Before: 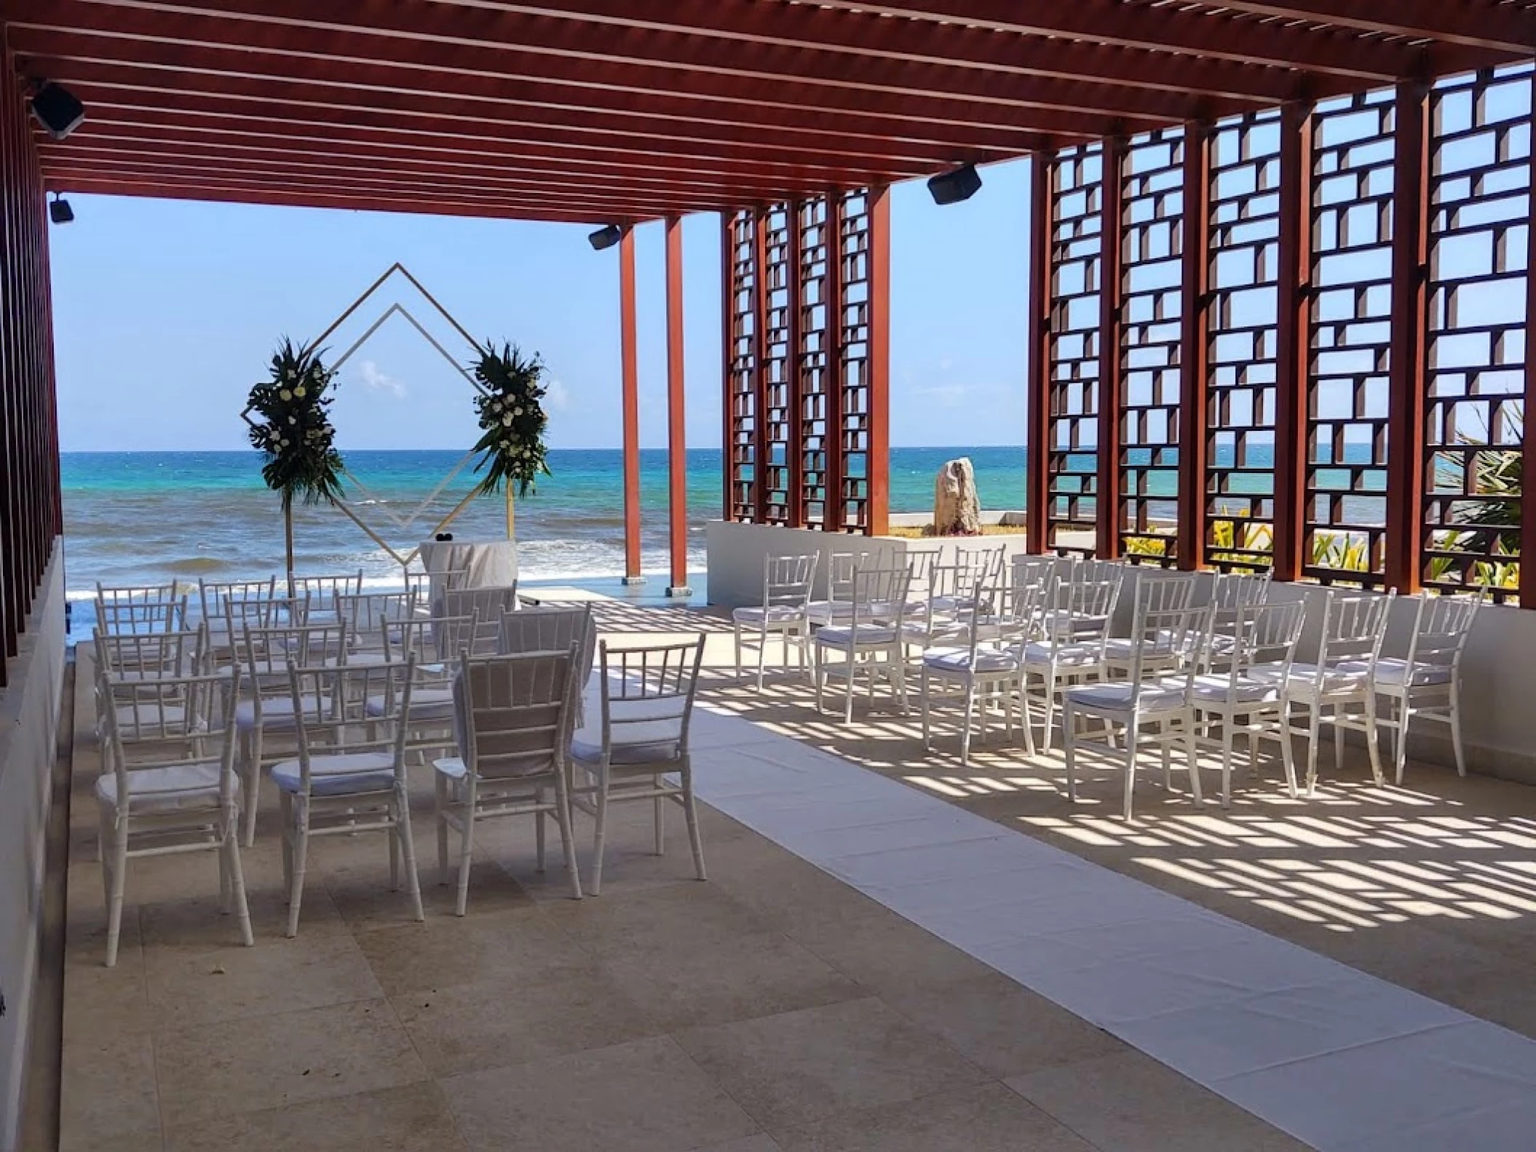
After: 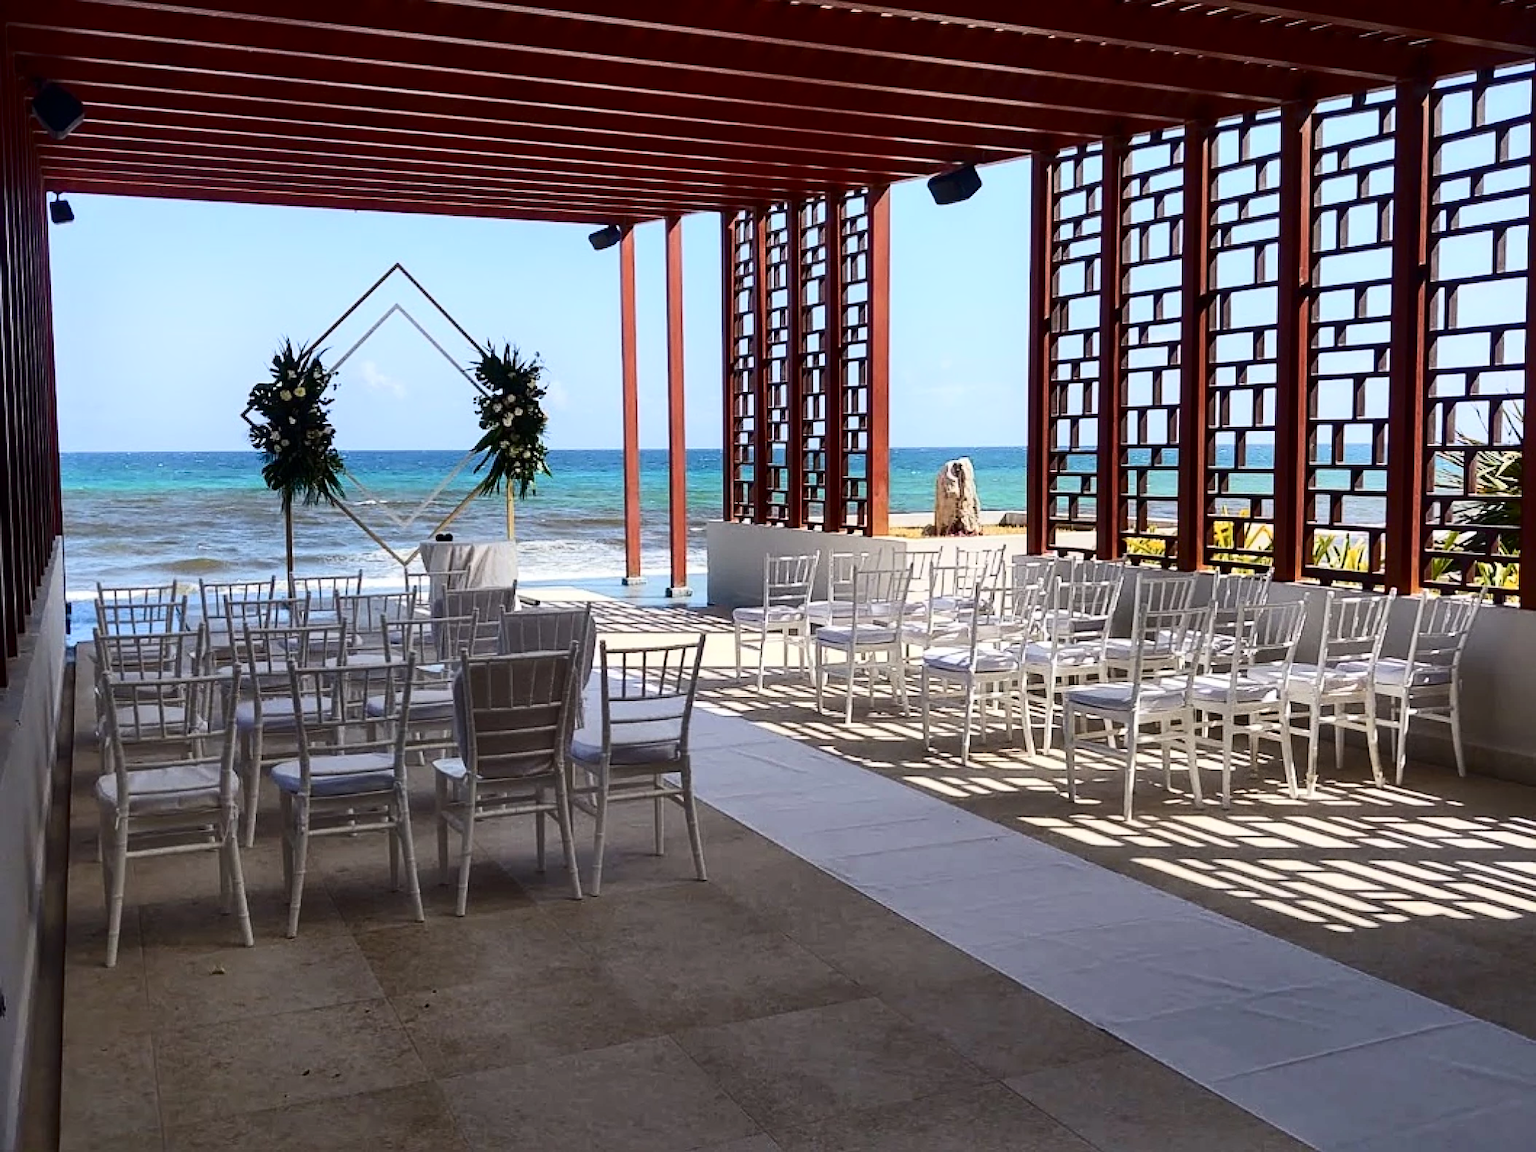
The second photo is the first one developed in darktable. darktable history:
shadows and highlights: shadows -40.08, highlights 63.16, soften with gaussian
sharpen: amount 0.216
contrast brightness saturation: contrast 0.288
